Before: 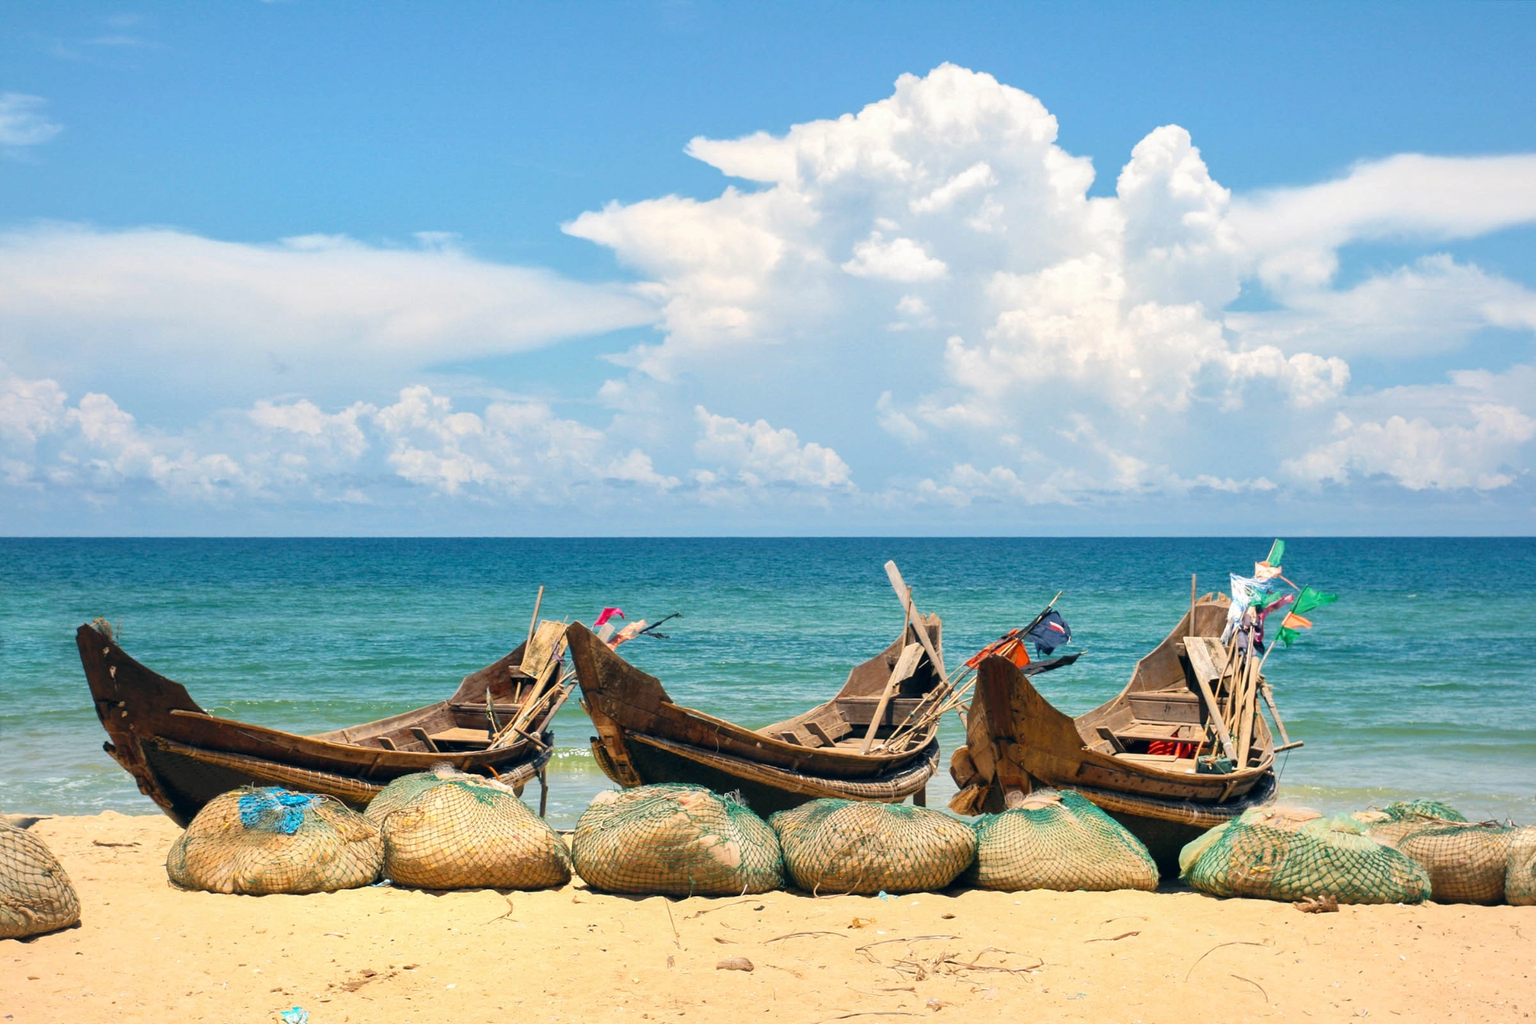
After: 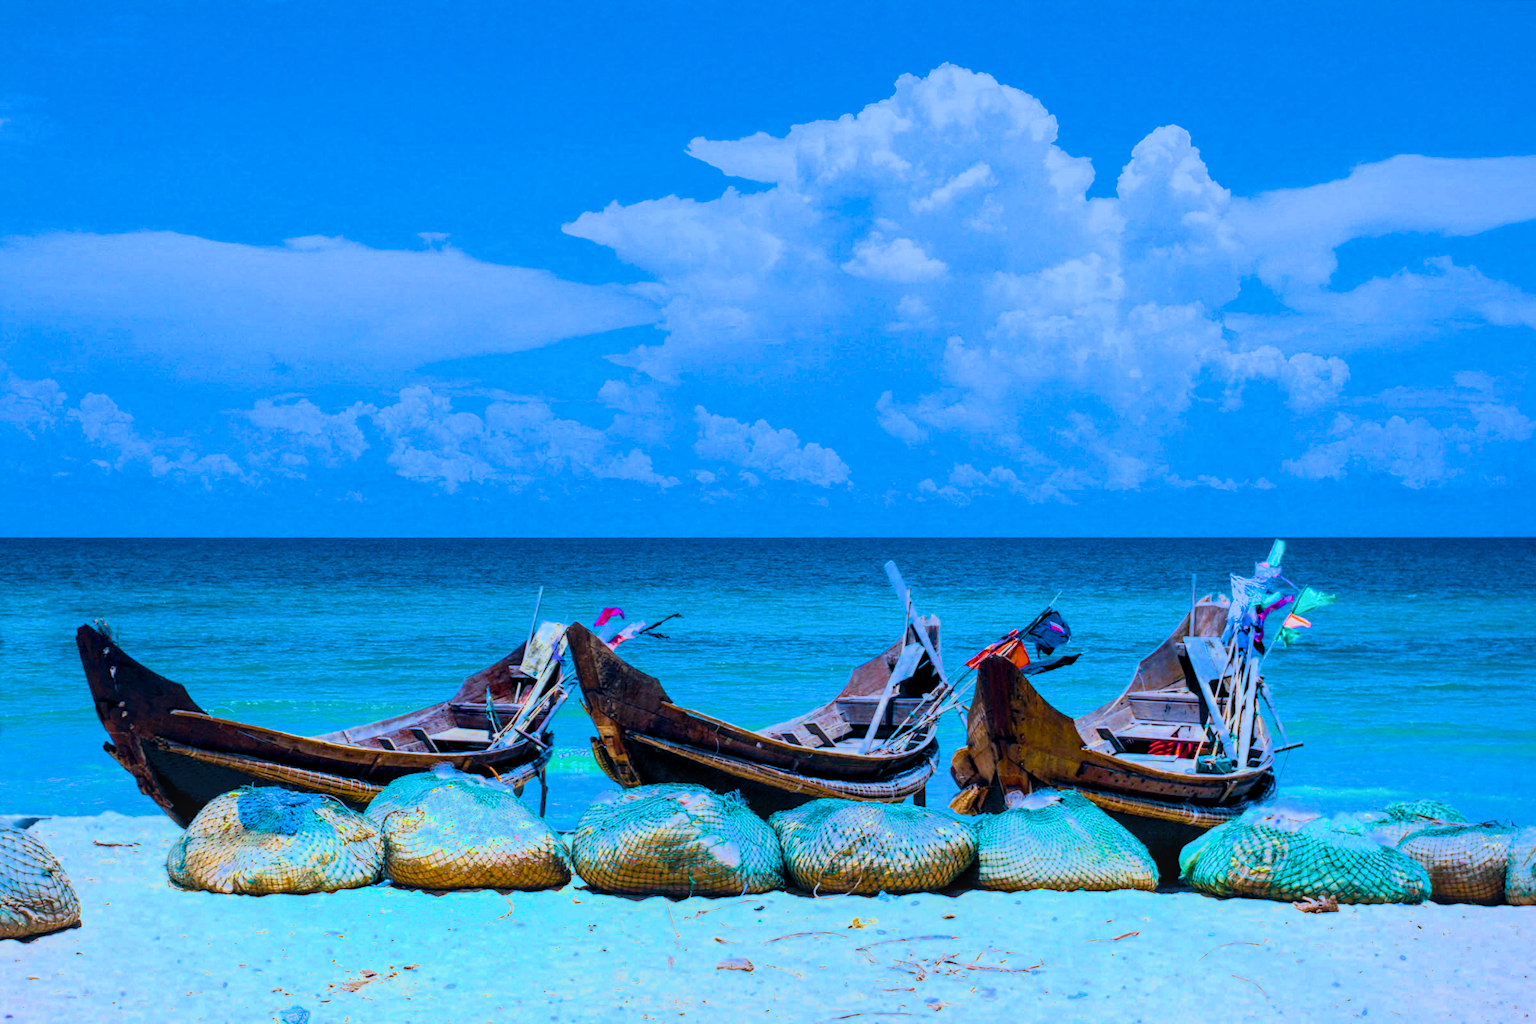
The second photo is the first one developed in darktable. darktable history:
filmic rgb: black relative exposure -7.65 EV, white relative exposure 4.56 EV, hardness 3.61, color science v6 (2022)
local contrast: on, module defaults
tone equalizer: on, module defaults
color balance rgb: linear chroma grading › shadows -40%, linear chroma grading › highlights 40%, linear chroma grading › global chroma 45%, linear chroma grading › mid-tones -30%, perceptual saturation grading › global saturation 55%, perceptual saturation grading › highlights -50%, perceptual saturation grading › mid-tones 40%, perceptual saturation grading › shadows 30%, perceptual brilliance grading › global brilliance 20%, perceptual brilliance grading › shadows -40%, global vibrance 35%
color calibration: illuminant as shot in camera, x 0.442, y 0.413, temperature 2903.13 K
